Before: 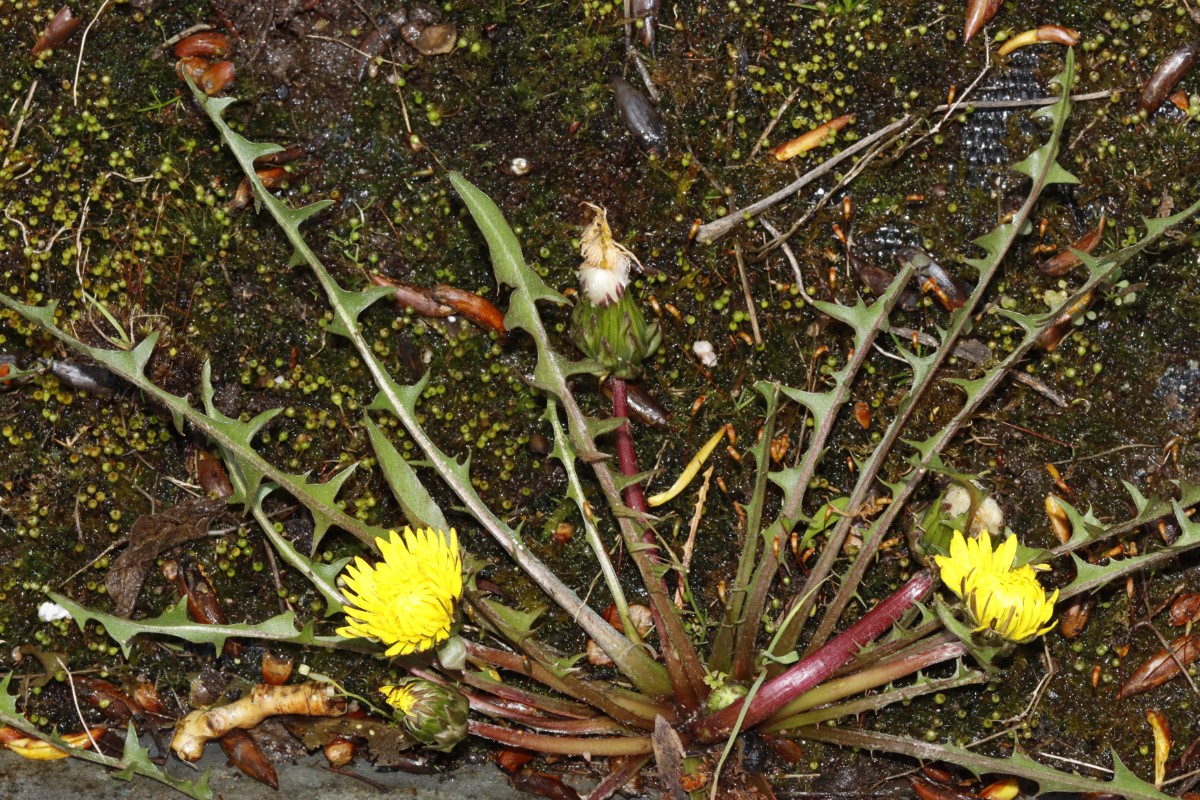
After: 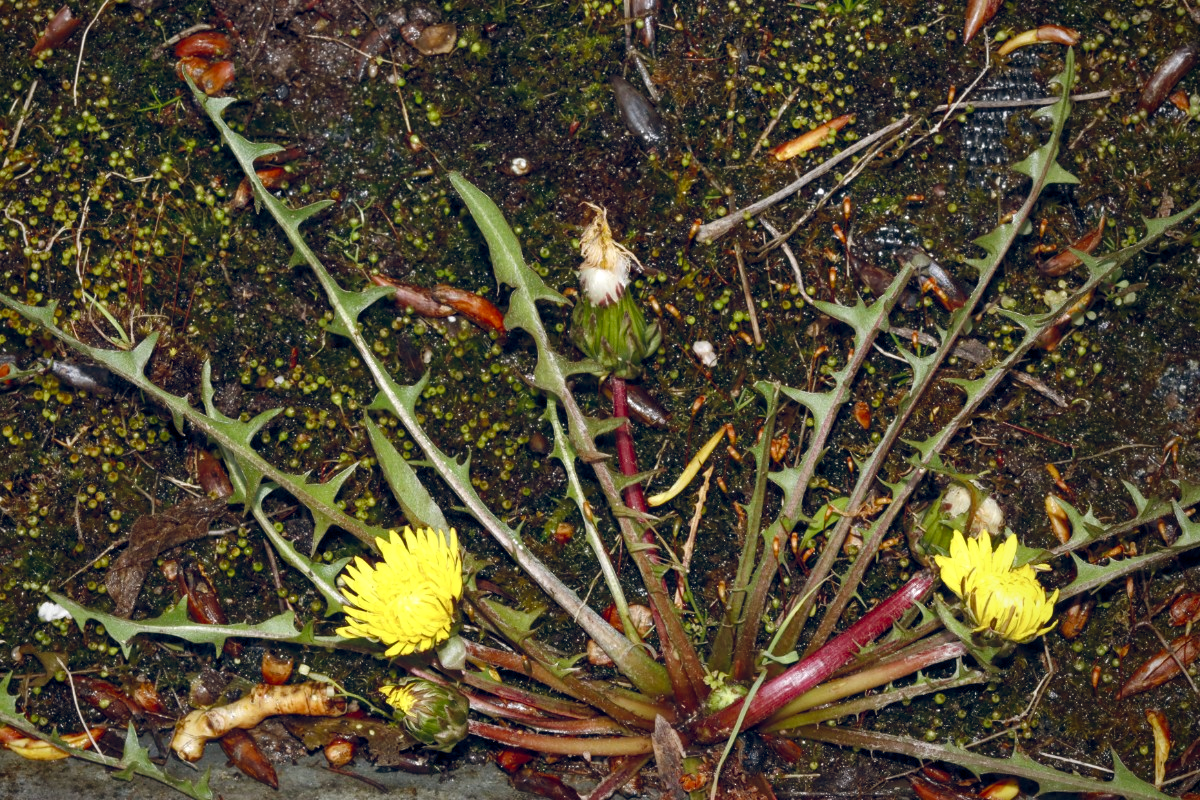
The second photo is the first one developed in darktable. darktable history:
local contrast: highlights 100%, shadows 99%, detail 120%, midtone range 0.2
color balance rgb: shadows lift › chroma 4.016%, shadows lift › hue 88.89°, global offset › chroma 0.157%, global offset › hue 253.23°, perceptual saturation grading › global saturation 20%, perceptual saturation grading › highlights -24.818%, perceptual saturation grading › shadows 24.413%
vignetting: fall-off start 74.57%, fall-off radius 65.54%, saturation -0.021, center (-0.117, -0.001)
